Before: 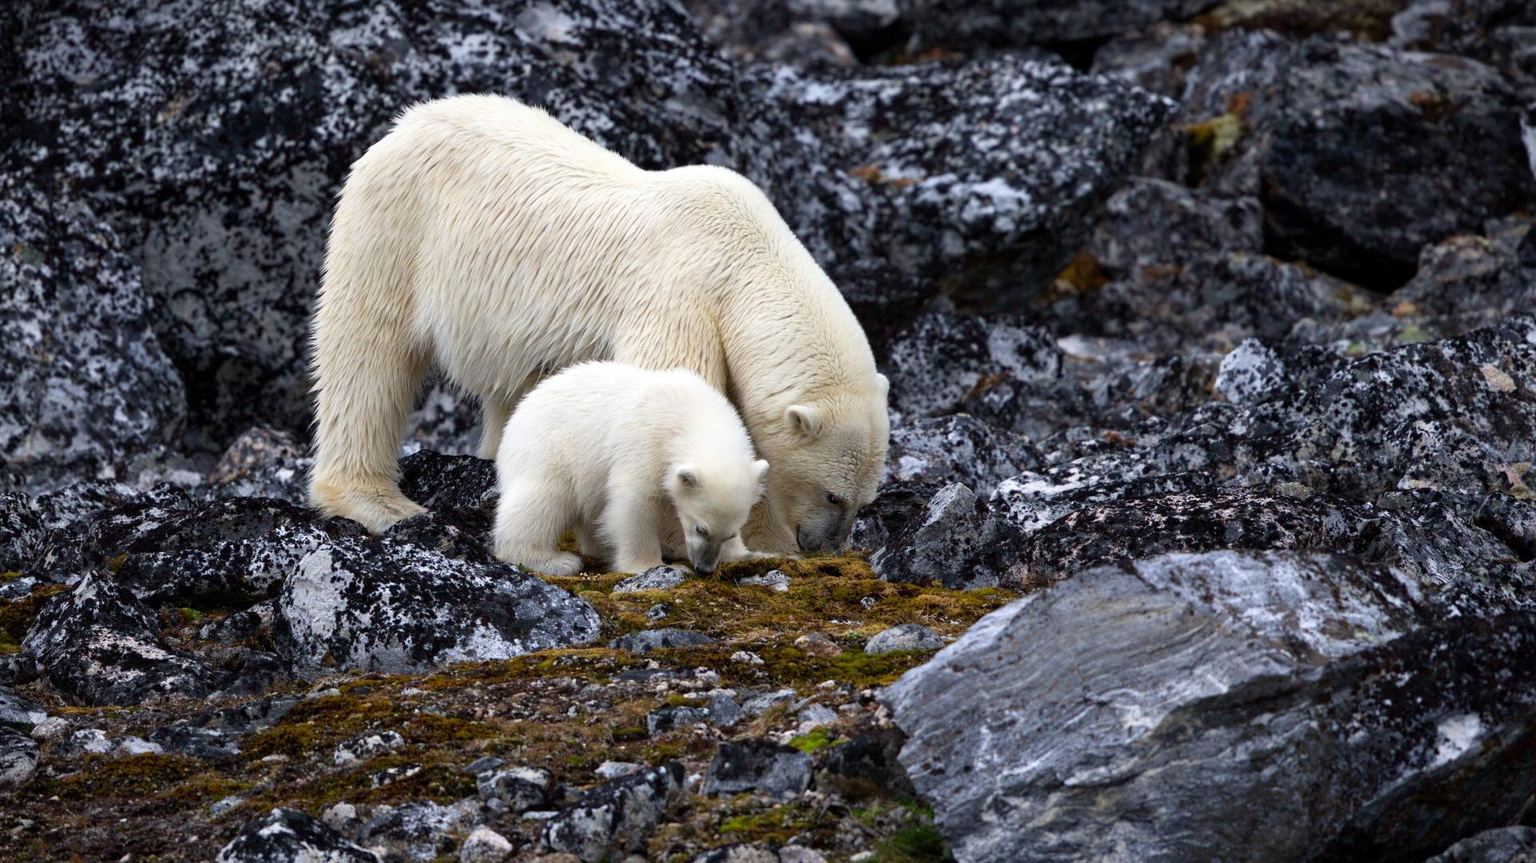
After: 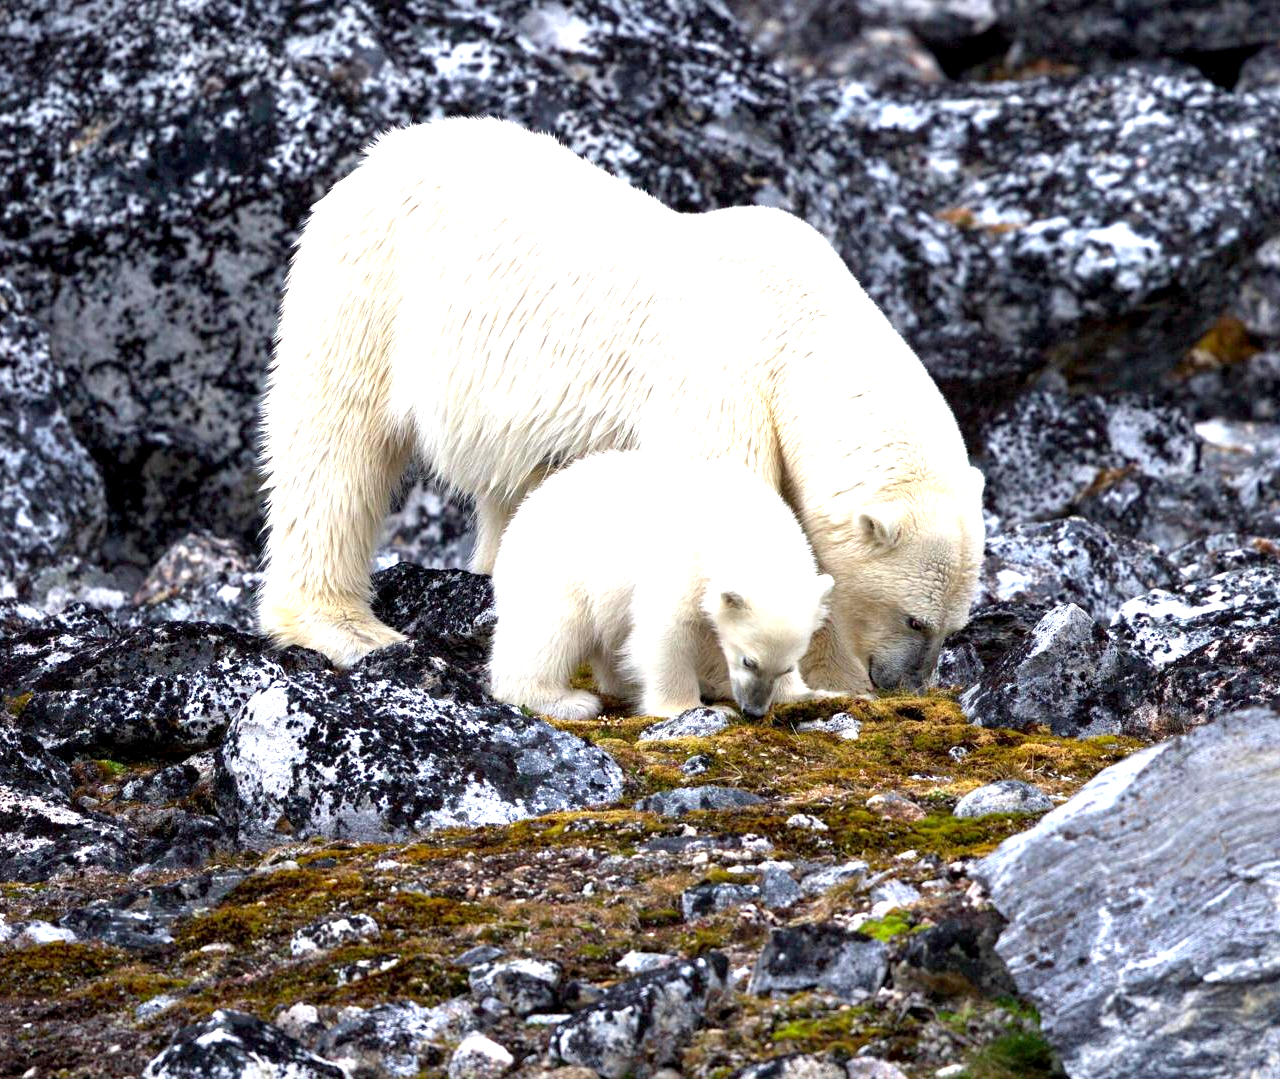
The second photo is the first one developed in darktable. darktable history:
crop and rotate: left 6.617%, right 26.717%
exposure: black level correction 0.001, exposure 1.3 EV, compensate highlight preservation false
